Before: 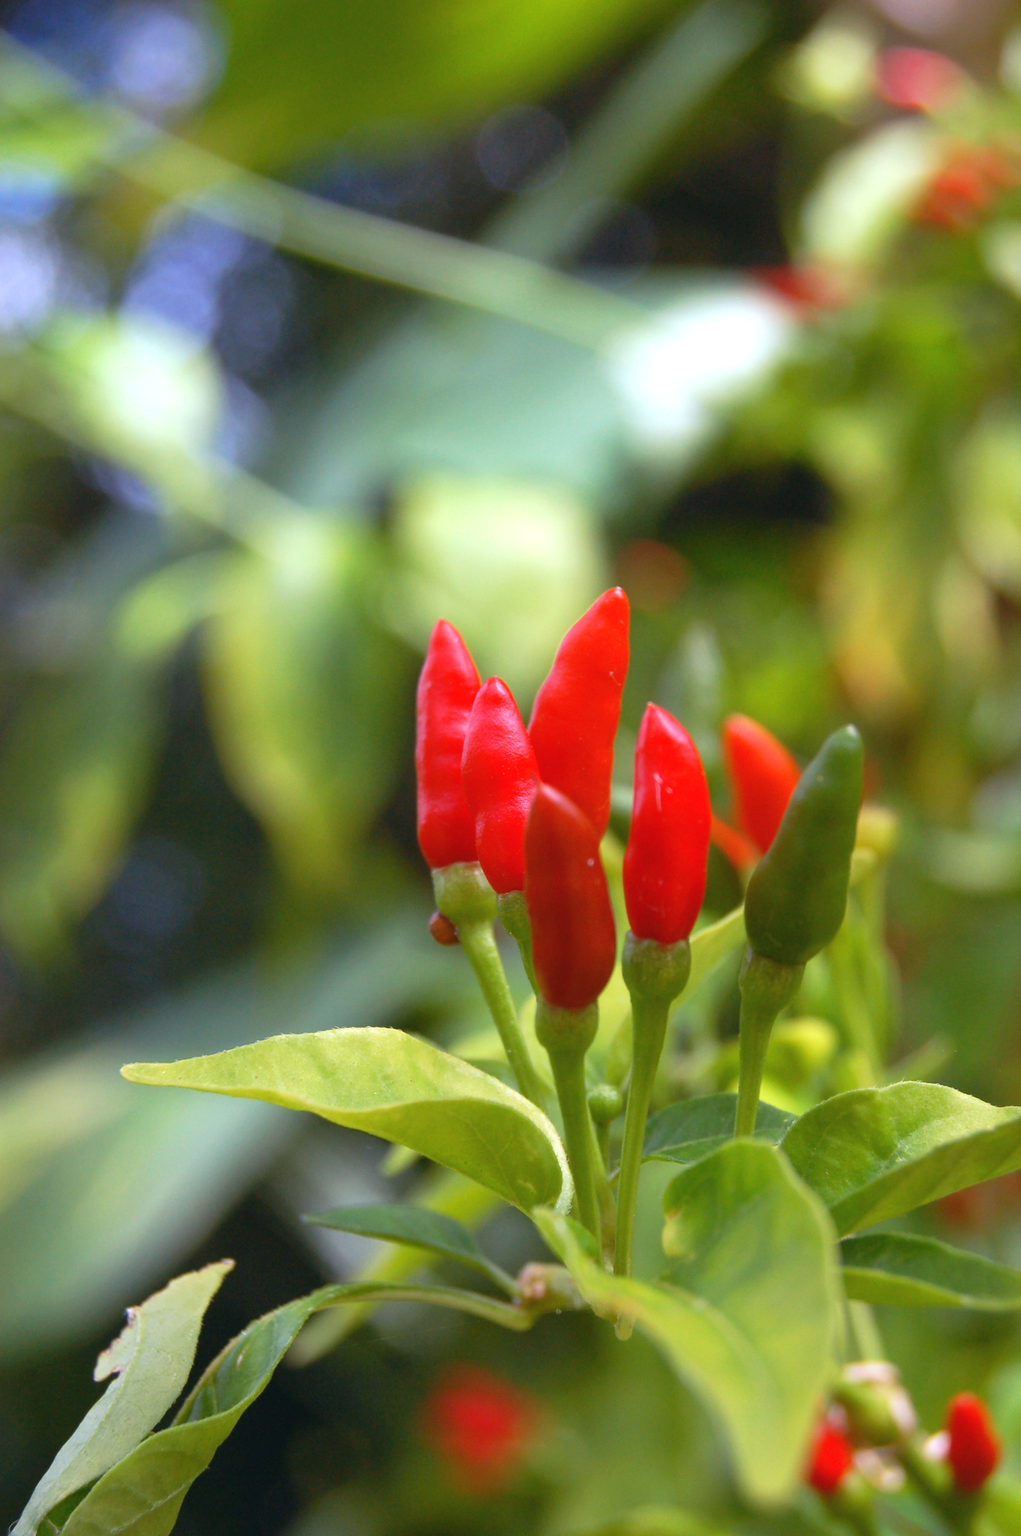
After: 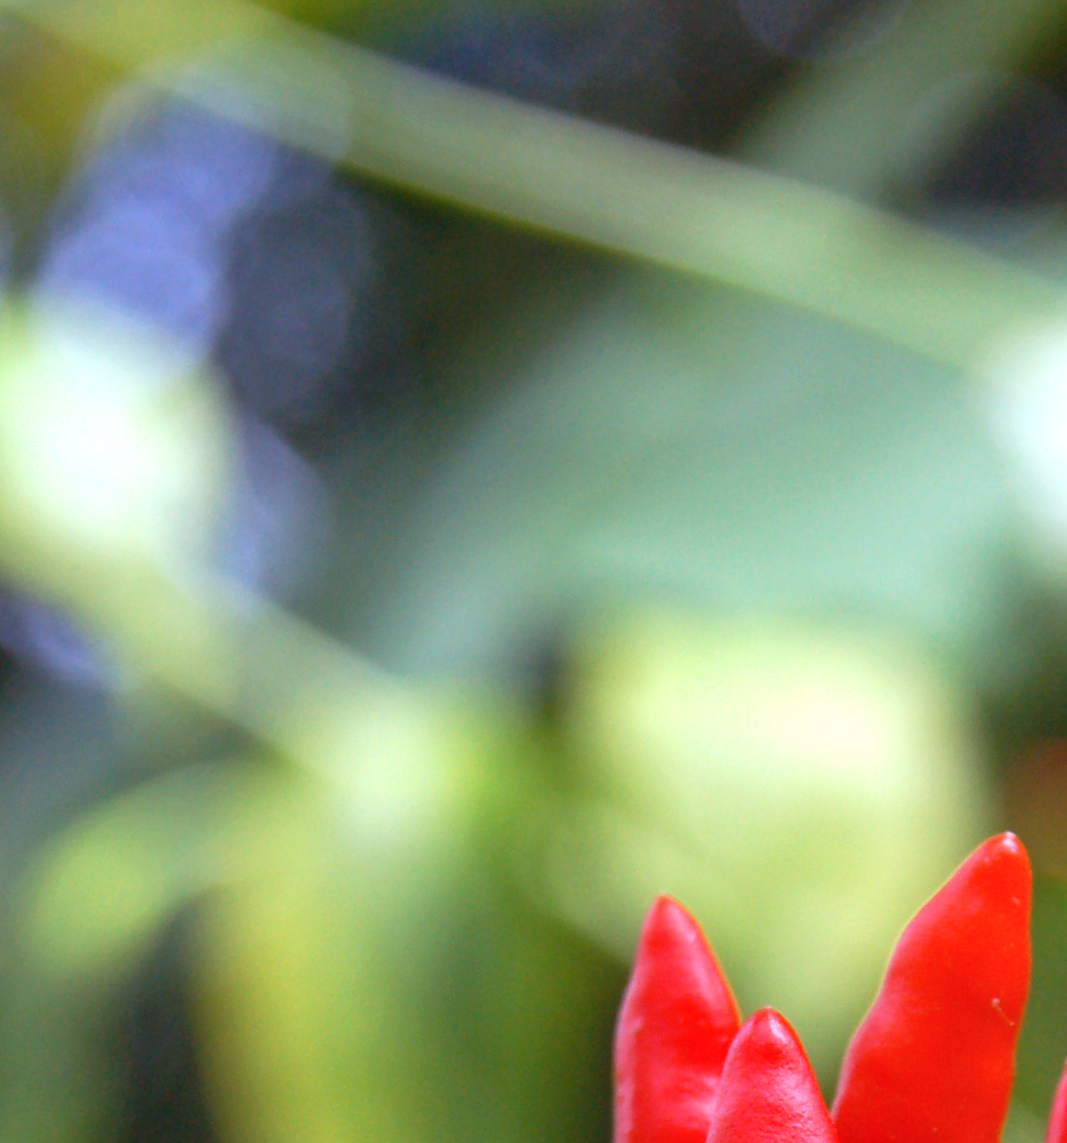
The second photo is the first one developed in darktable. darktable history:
local contrast: detail 118%
crop: left 10.101%, top 10.55%, right 36.529%, bottom 51.448%
